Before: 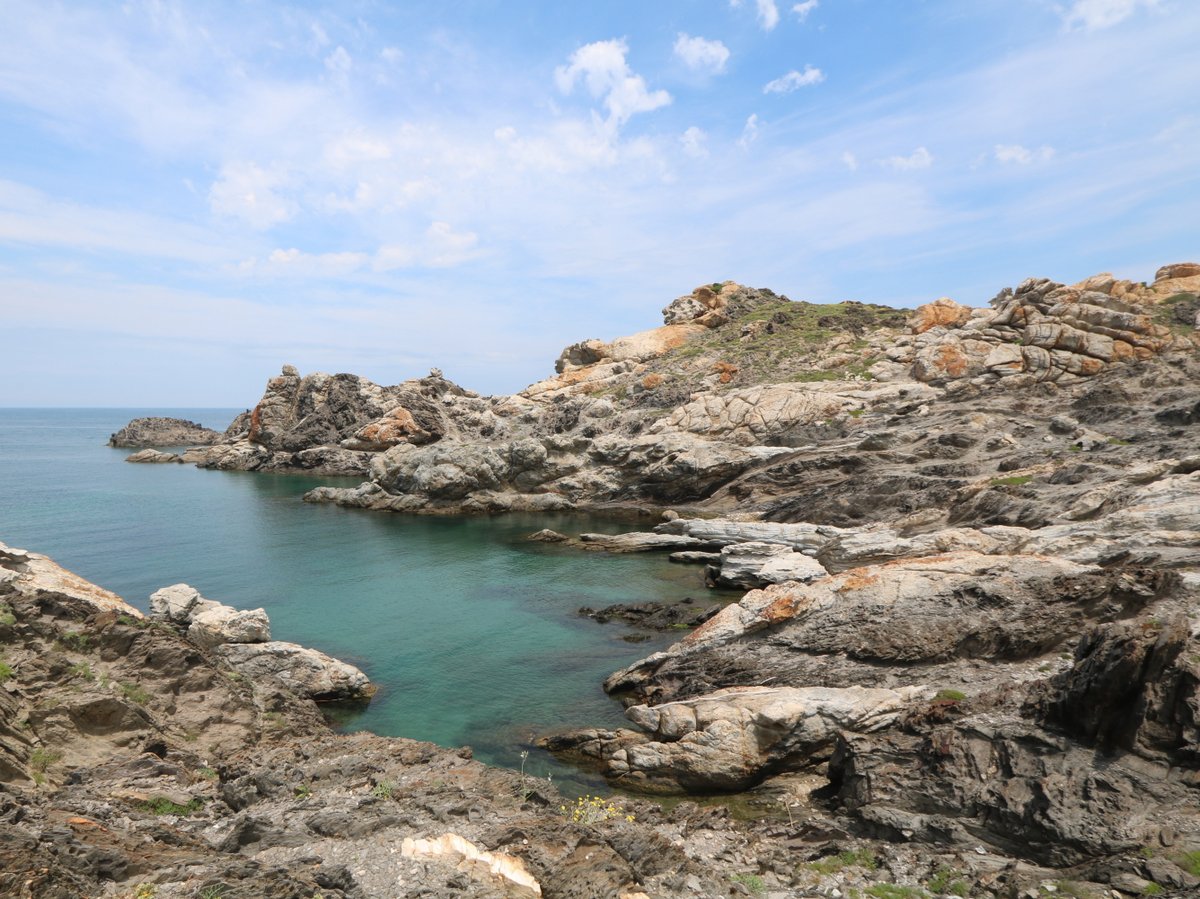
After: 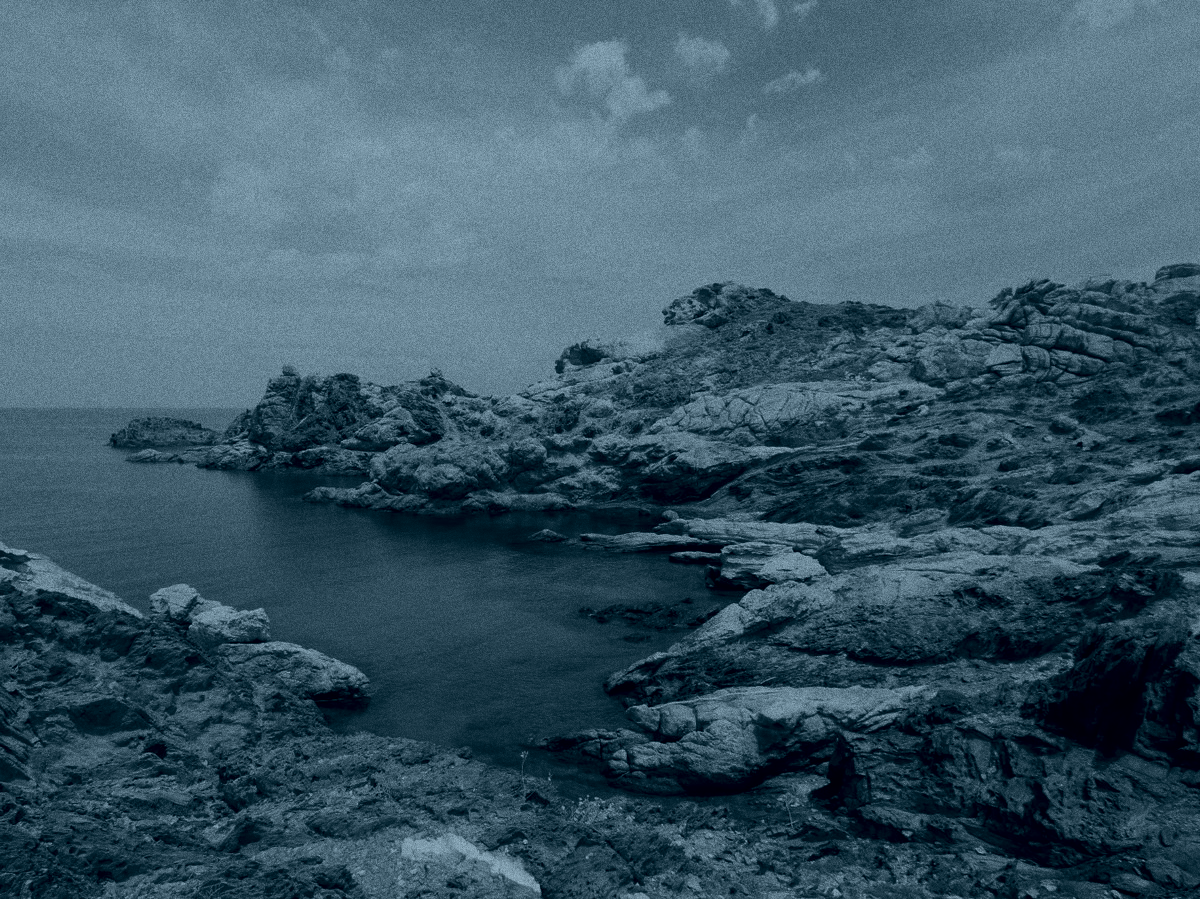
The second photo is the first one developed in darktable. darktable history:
color balance rgb: linear chroma grading › global chroma 9%, perceptual saturation grading › global saturation 36%, perceptual saturation grading › shadows 35%, perceptual brilliance grading › global brilliance 15%, perceptual brilliance grading › shadows -35%, global vibrance 15%
grain: coarseness 0.09 ISO, strength 40%
colorize: hue 194.4°, saturation 29%, source mix 61.75%, lightness 3.98%, version 1
